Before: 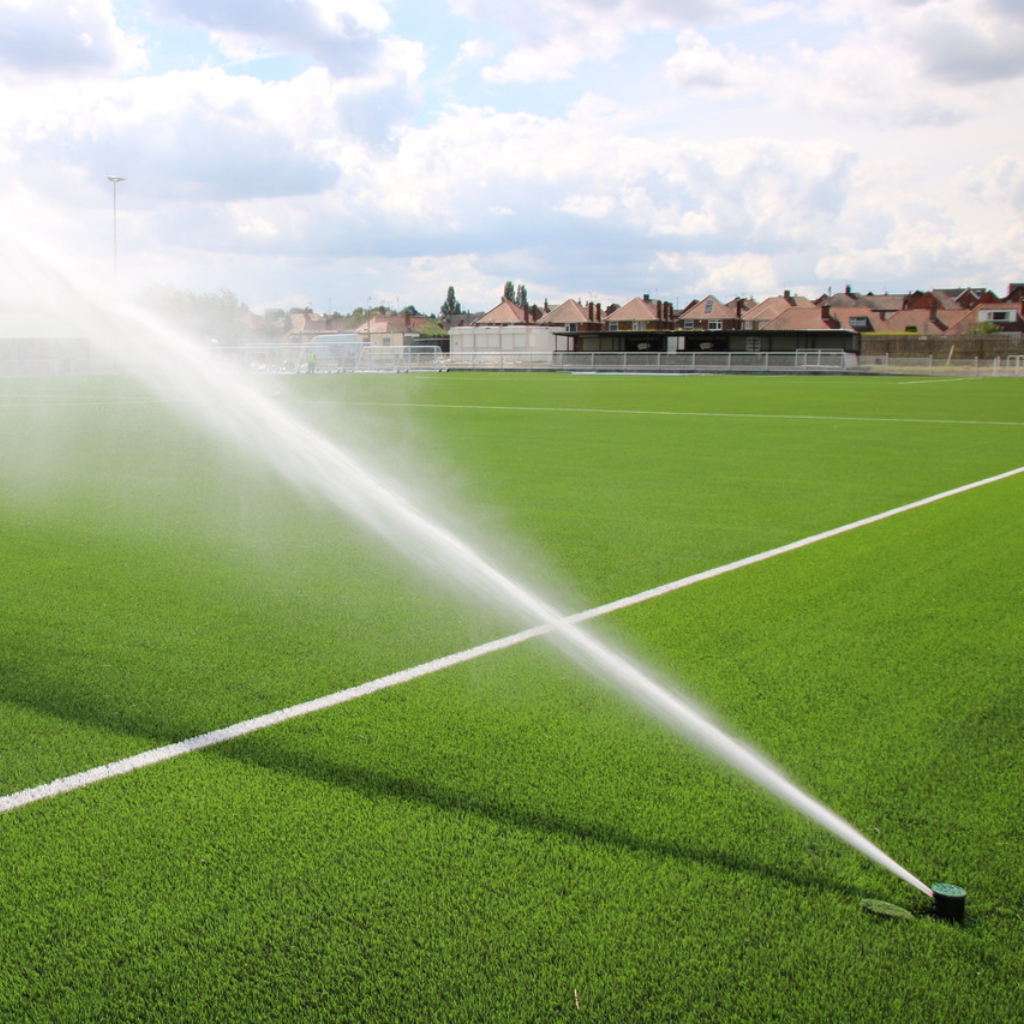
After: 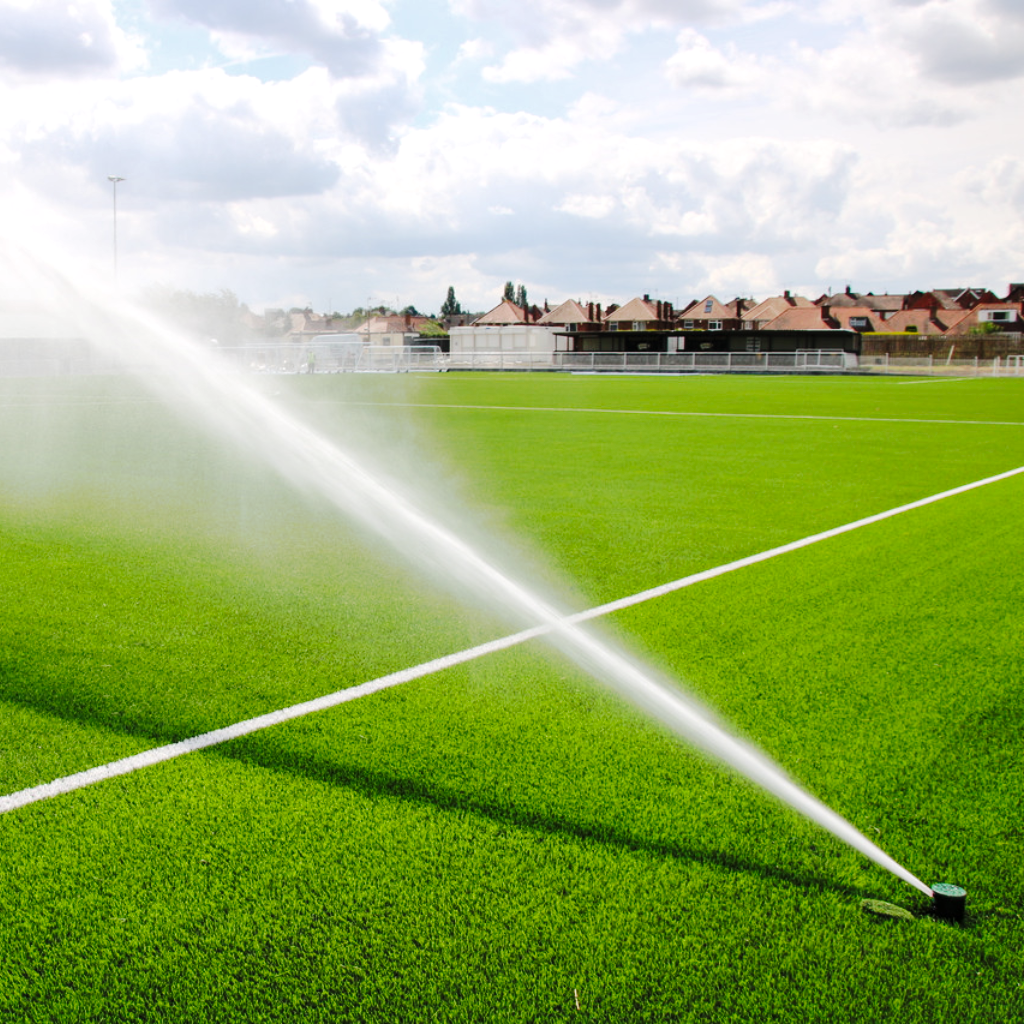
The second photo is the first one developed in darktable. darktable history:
shadows and highlights: shadows 32, highlights -32, soften with gaussian
tone curve: curves: ch0 [(0, 0) (0.003, 0.018) (0.011, 0.021) (0.025, 0.028) (0.044, 0.039) (0.069, 0.05) (0.1, 0.06) (0.136, 0.081) (0.177, 0.117) (0.224, 0.161) (0.277, 0.226) (0.335, 0.315) (0.399, 0.421) (0.468, 0.53) (0.543, 0.627) (0.623, 0.726) (0.709, 0.789) (0.801, 0.859) (0.898, 0.924) (1, 1)], preserve colors none
local contrast: highlights 100%, shadows 100%, detail 120%, midtone range 0.2
